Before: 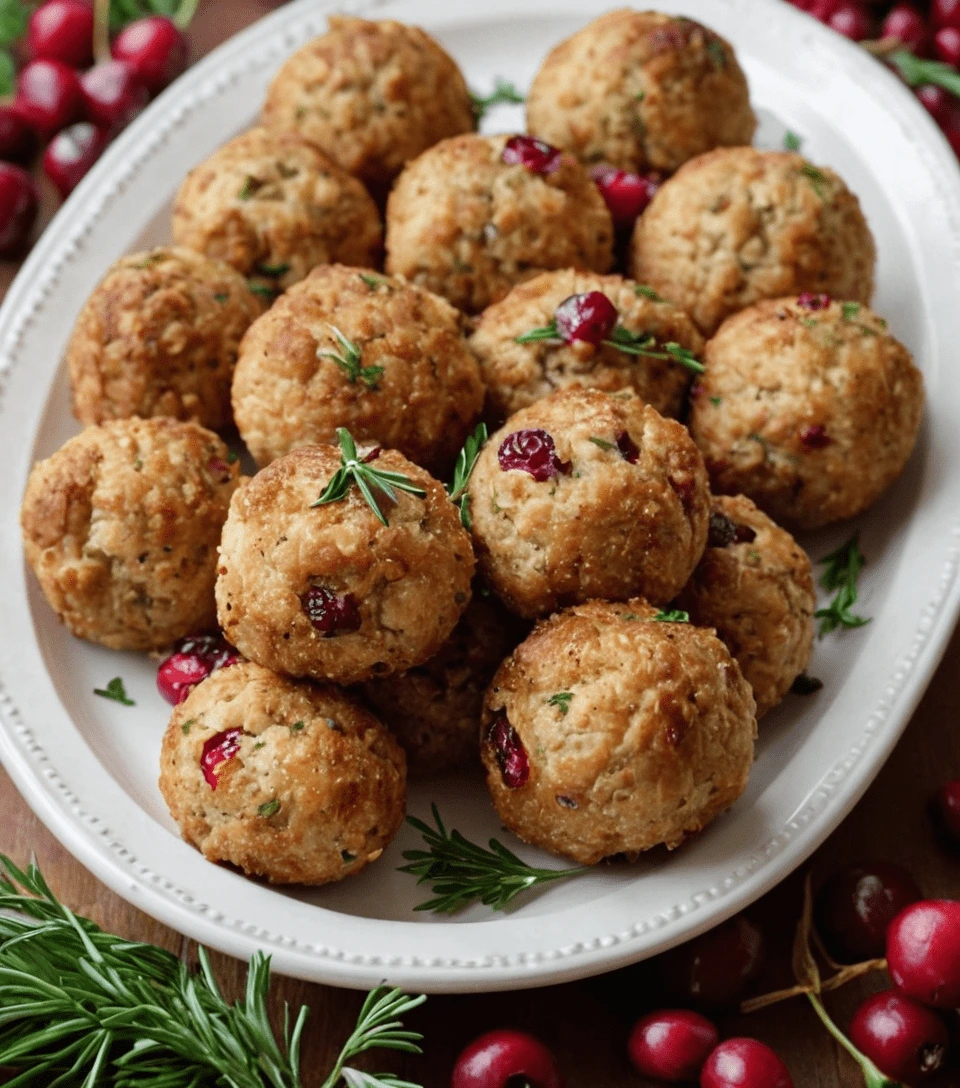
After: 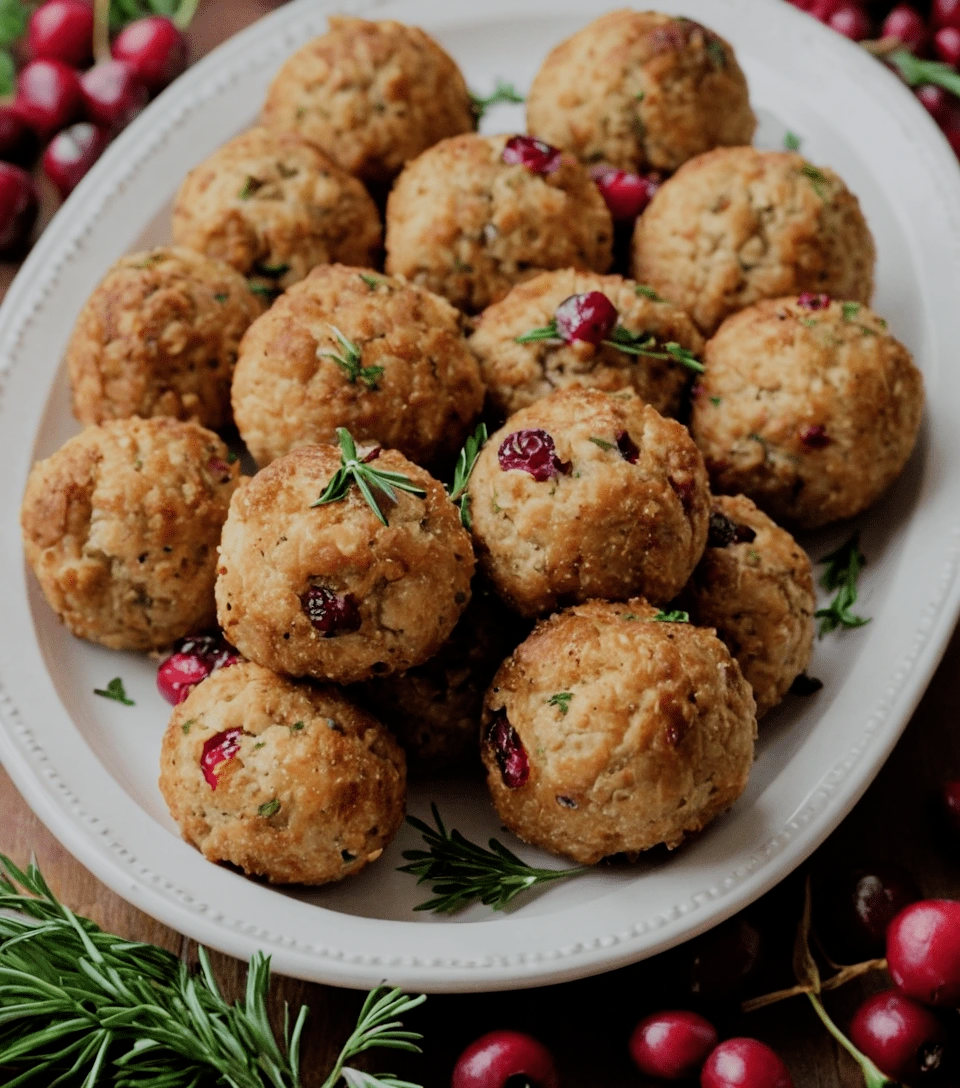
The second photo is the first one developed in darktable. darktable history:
filmic rgb: black relative exposure -6.92 EV, white relative exposure 5.67 EV, hardness 2.85, color science v6 (2022)
